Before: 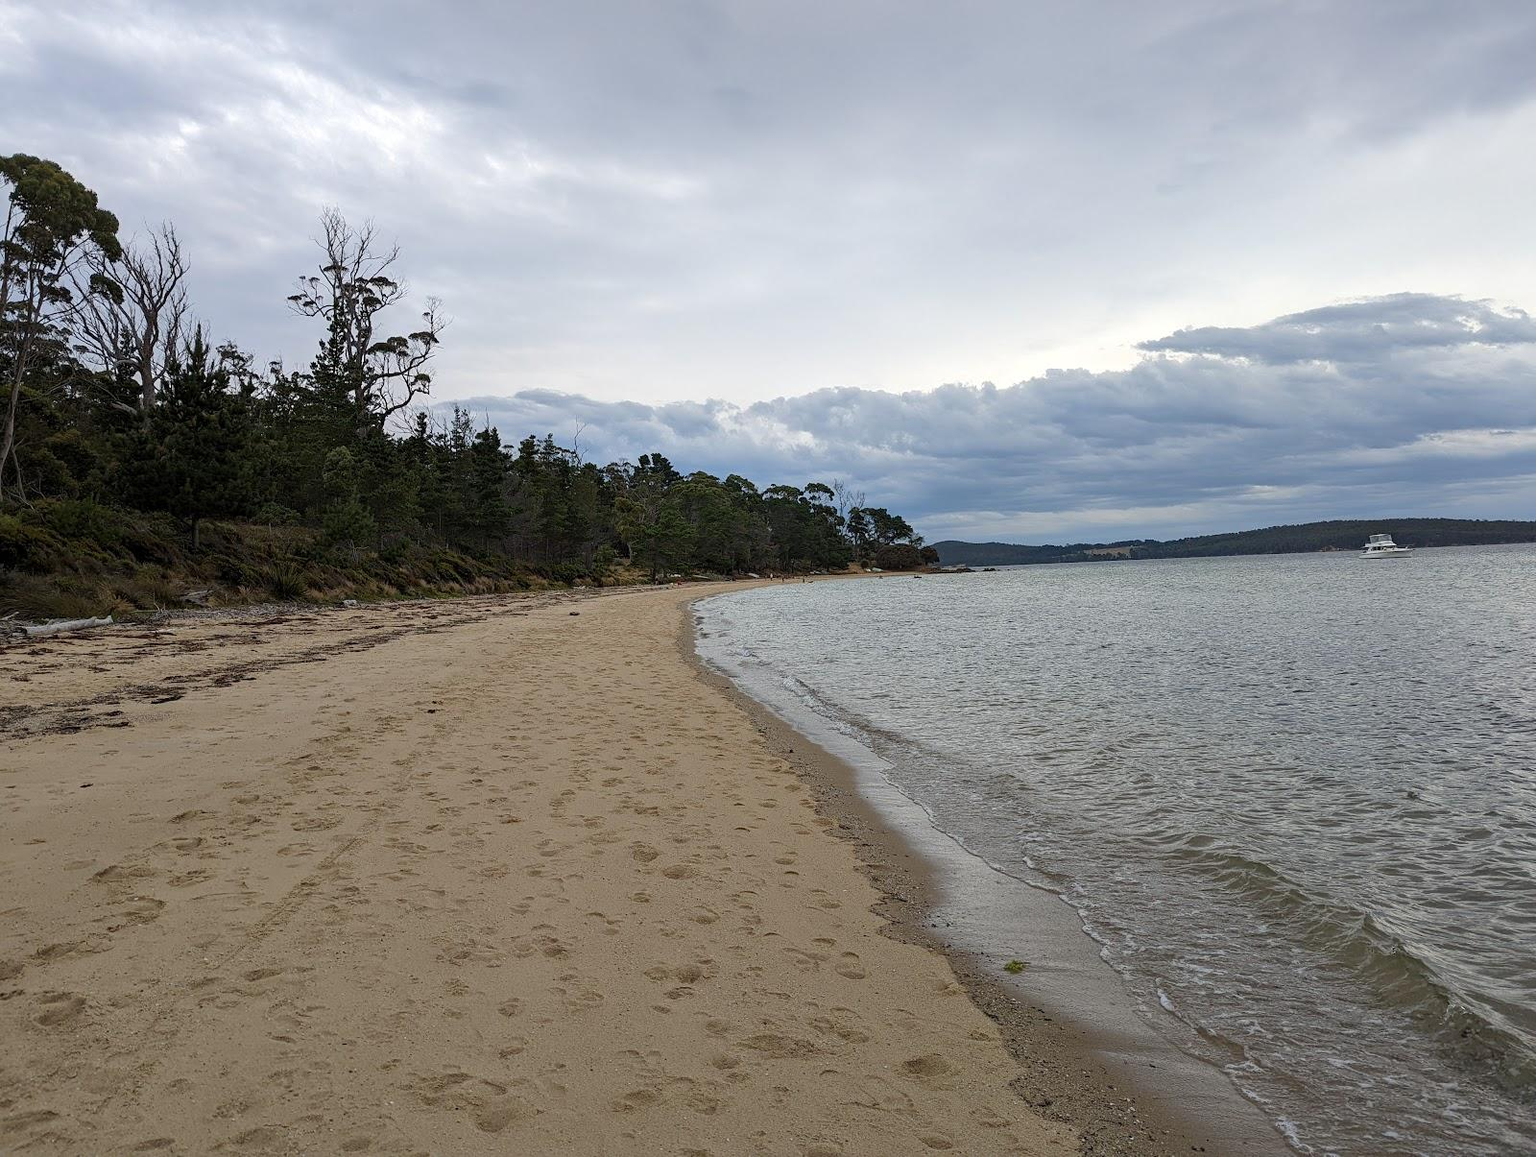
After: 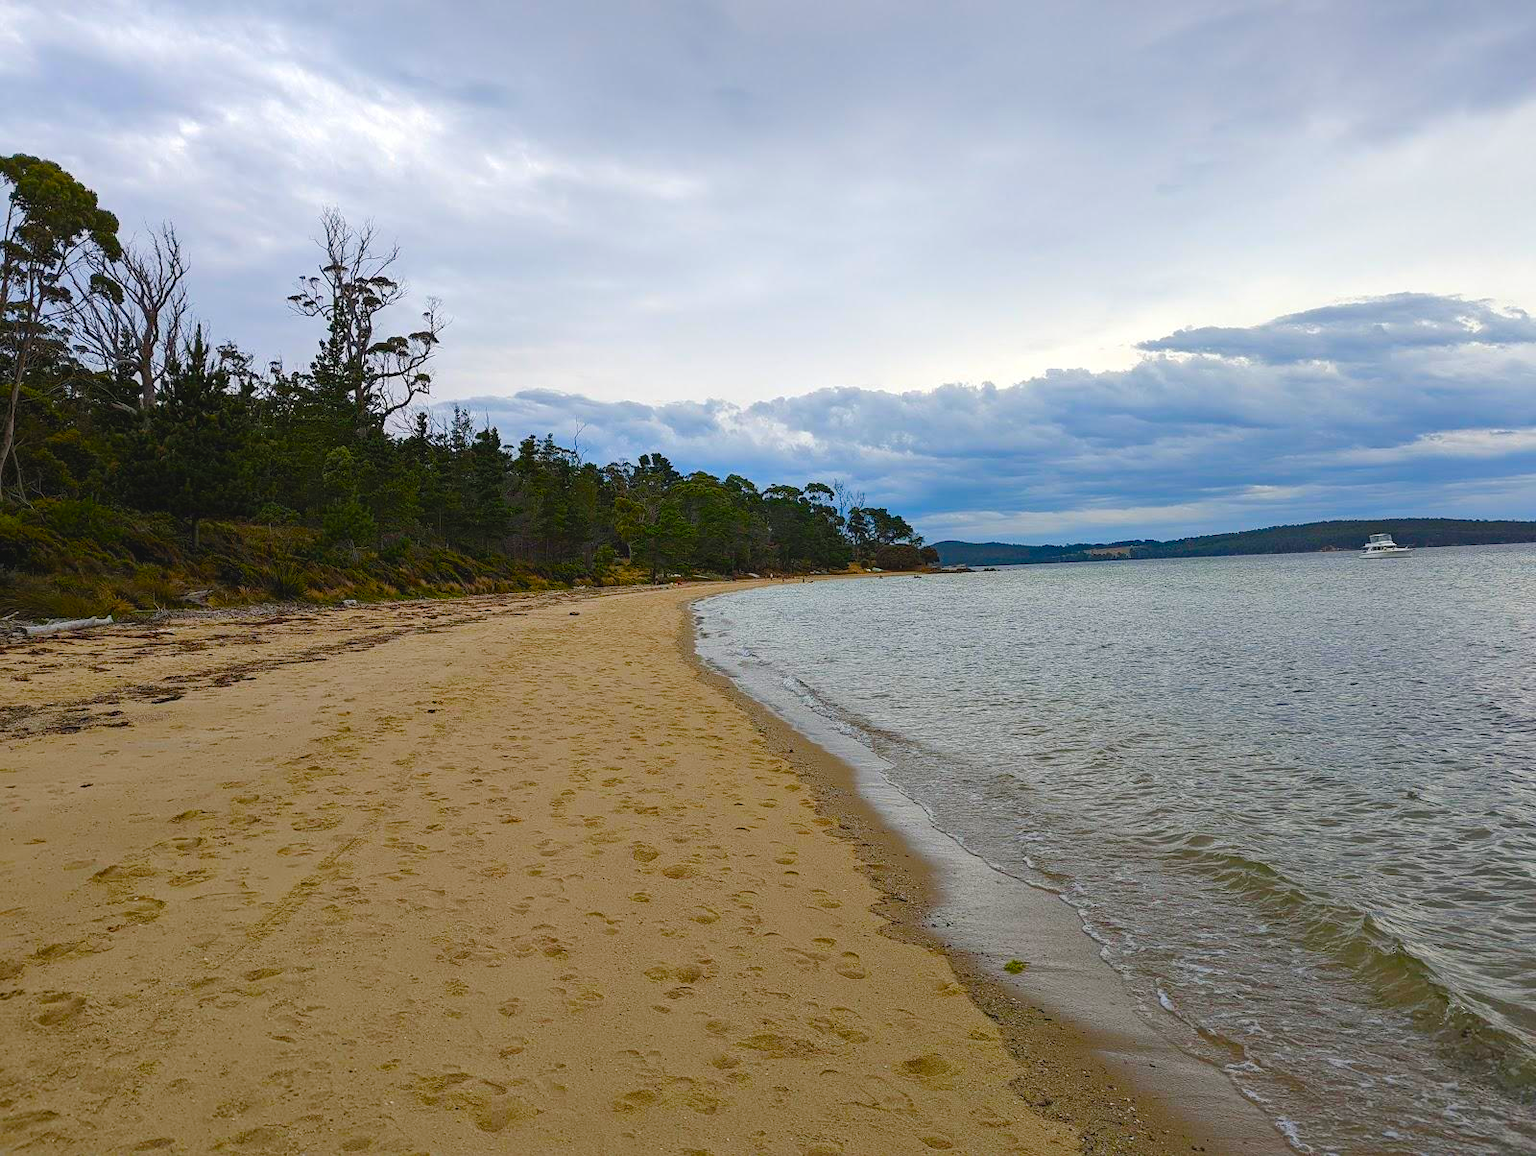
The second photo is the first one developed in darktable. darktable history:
shadows and highlights: radius 335.88, shadows 64.81, highlights 5.11, compress 87.42%, soften with gaussian
color balance rgb: shadows lift › chroma 0.921%, shadows lift › hue 113.61°, global offset › luminance 0.528%, linear chroma grading › global chroma 39.71%, perceptual saturation grading › global saturation 46.239%, perceptual saturation grading › highlights -49.863%, perceptual saturation grading › shadows 29.352%, global vibrance 20%
